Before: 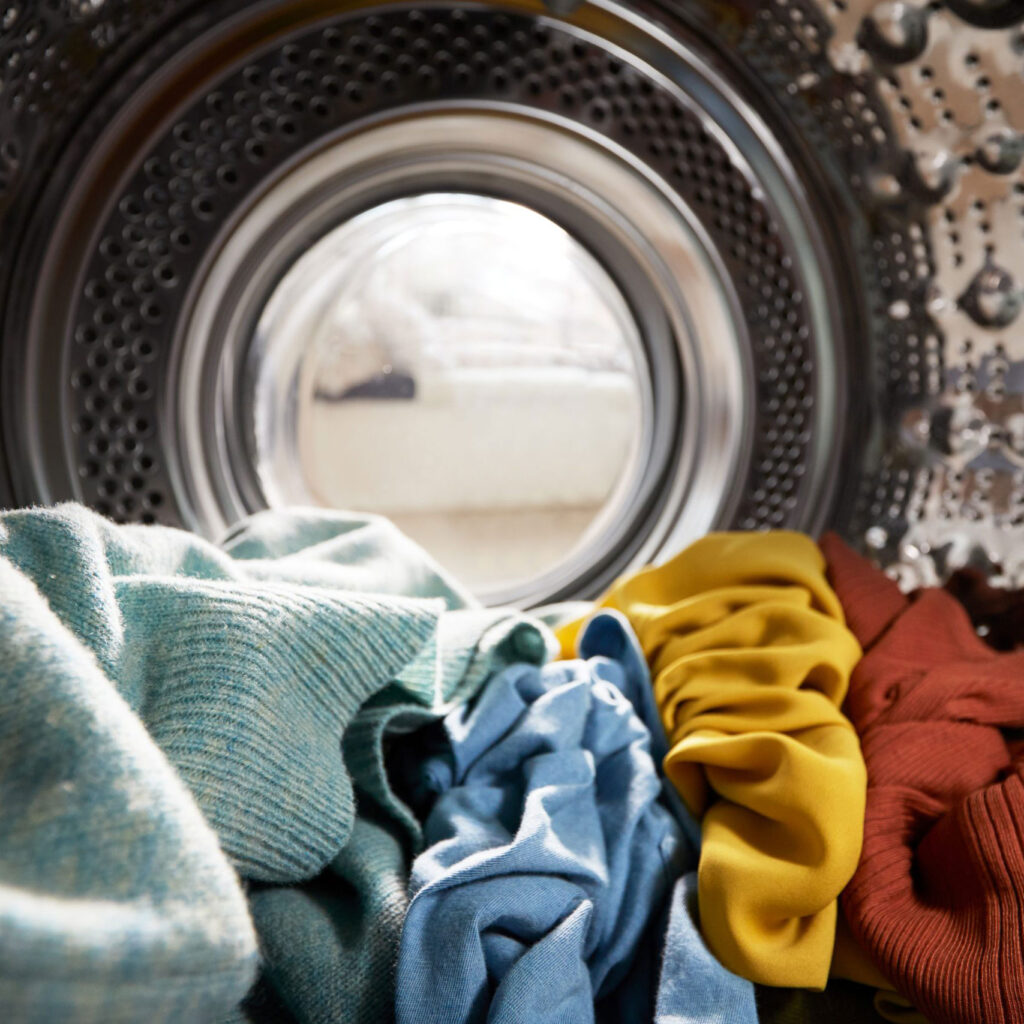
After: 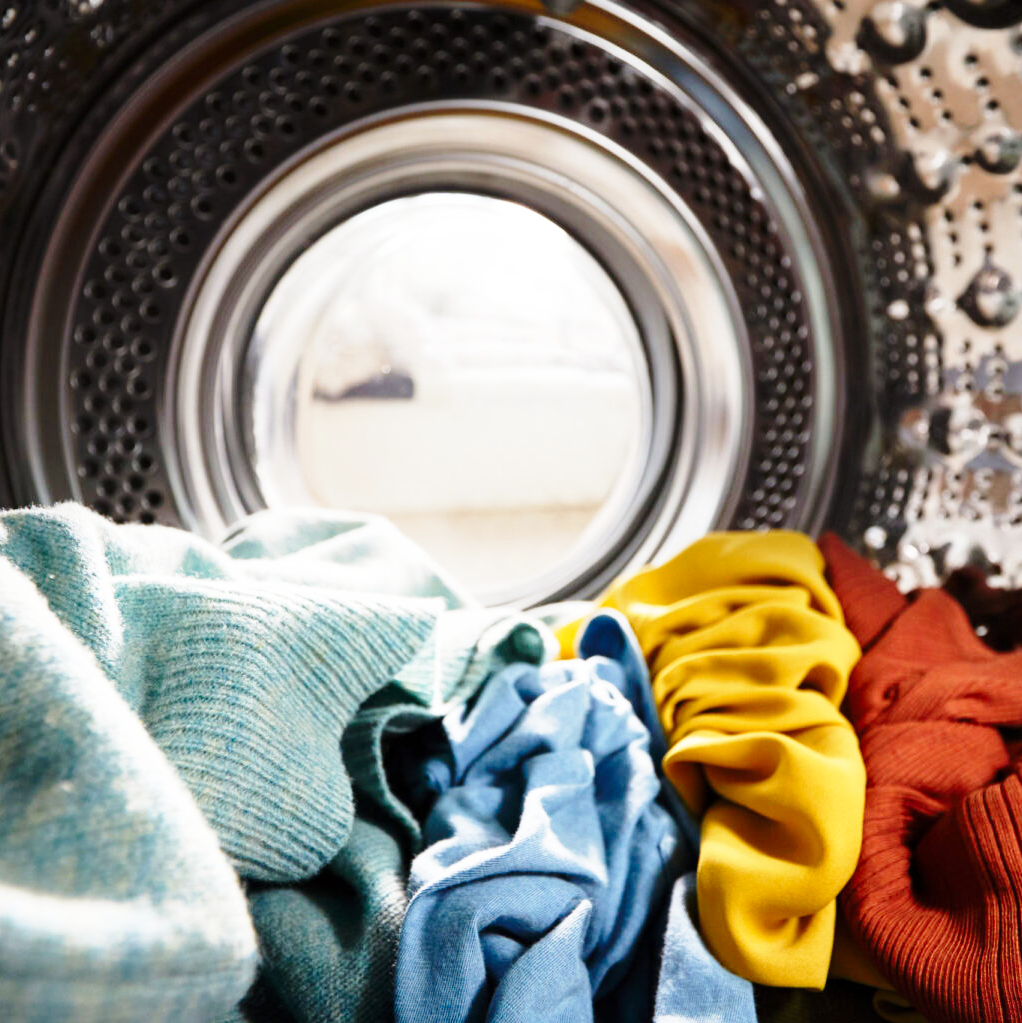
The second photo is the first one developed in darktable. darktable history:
crop and rotate: left 0.126%
base curve: curves: ch0 [(0, 0) (0.028, 0.03) (0.121, 0.232) (0.46, 0.748) (0.859, 0.968) (1, 1)], preserve colors none
